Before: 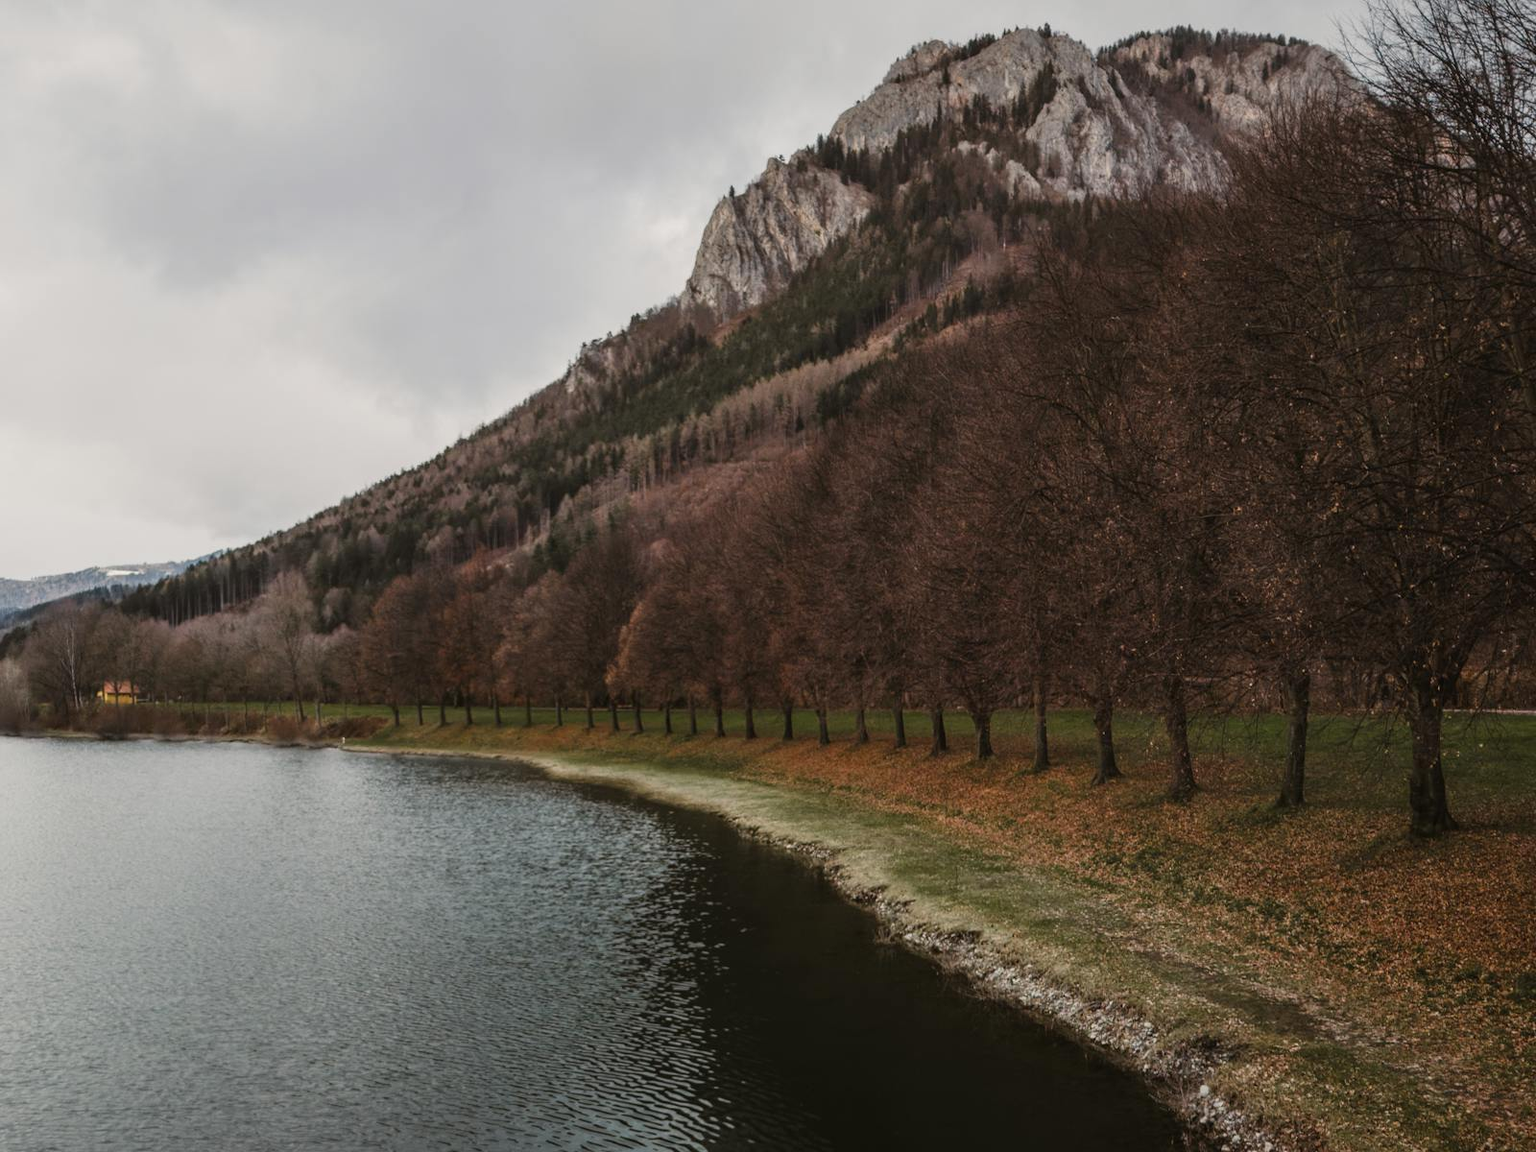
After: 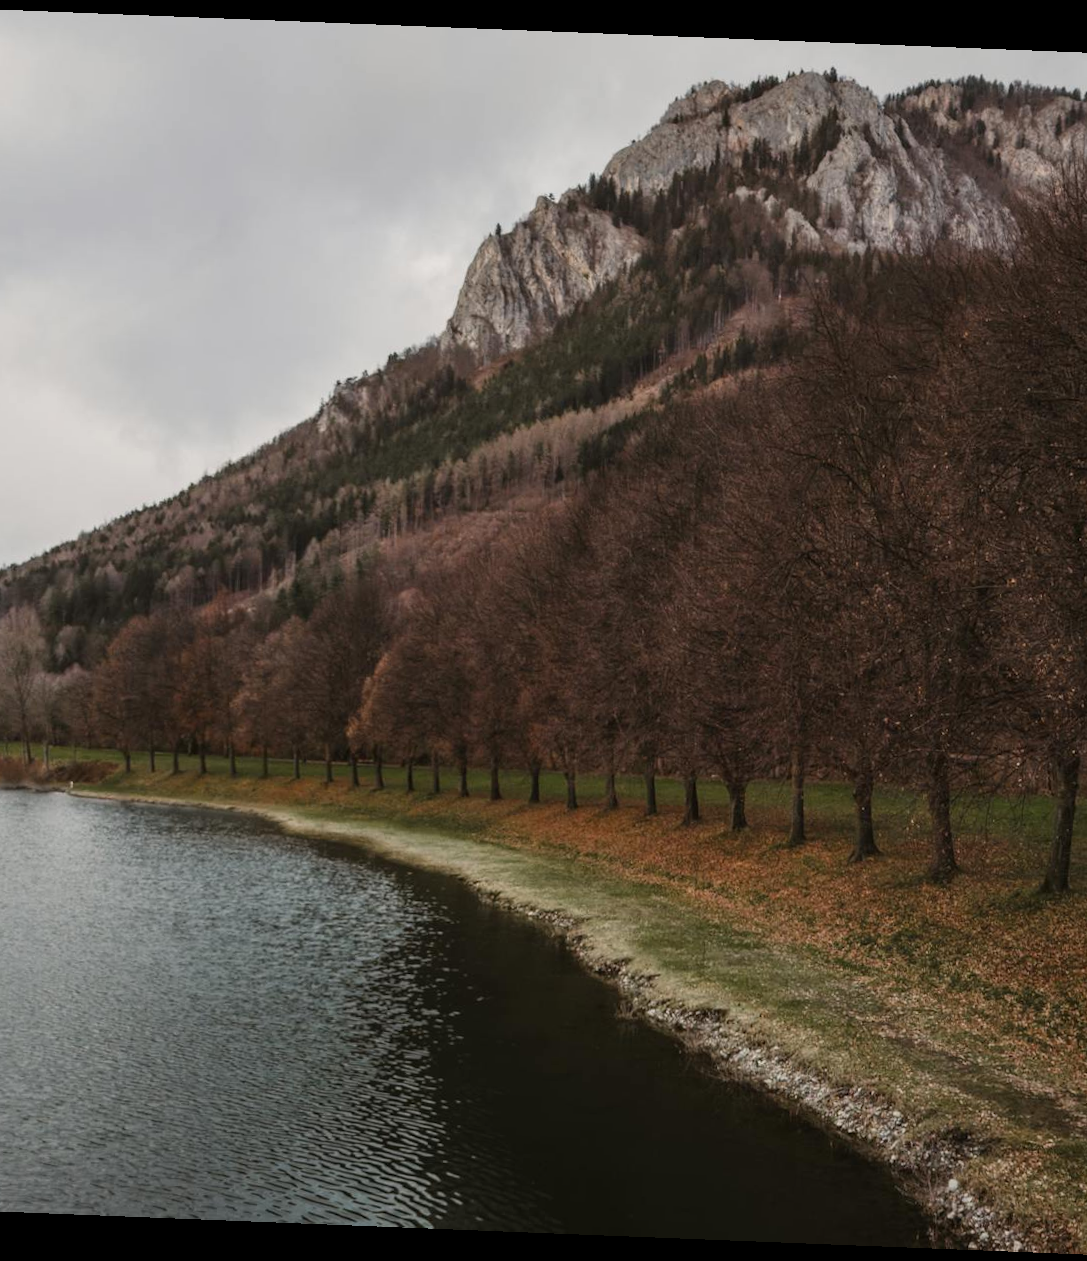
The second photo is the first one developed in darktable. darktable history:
crop and rotate: left 18.442%, right 15.508%
rotate and perspective: rotation 2.27°, automatic cropping off
